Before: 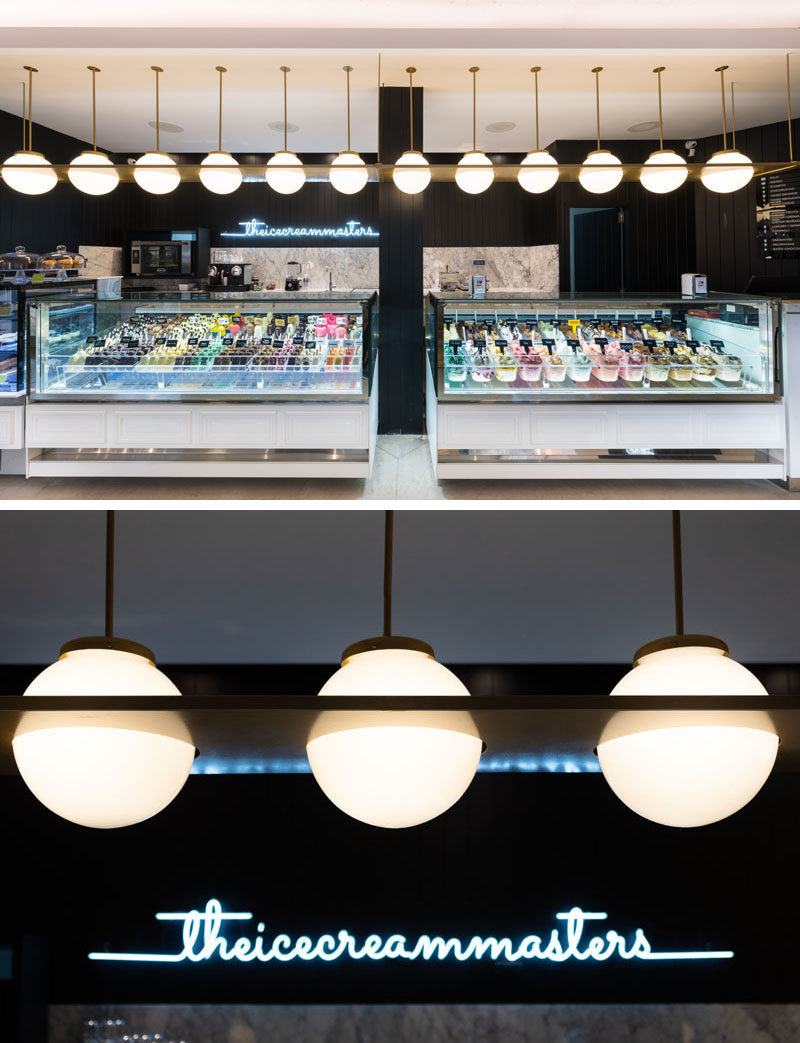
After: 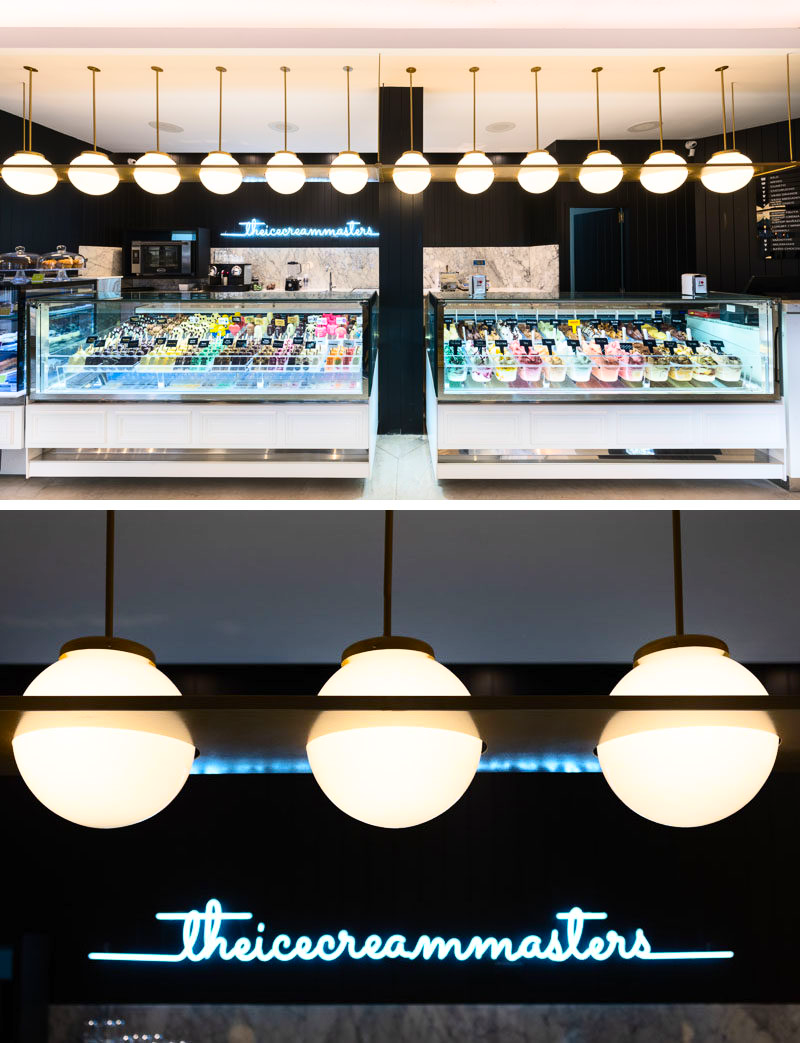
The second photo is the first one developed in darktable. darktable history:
contrast brightness saturation: contrast 0.226, brightness 0.098, saturation 0.295
